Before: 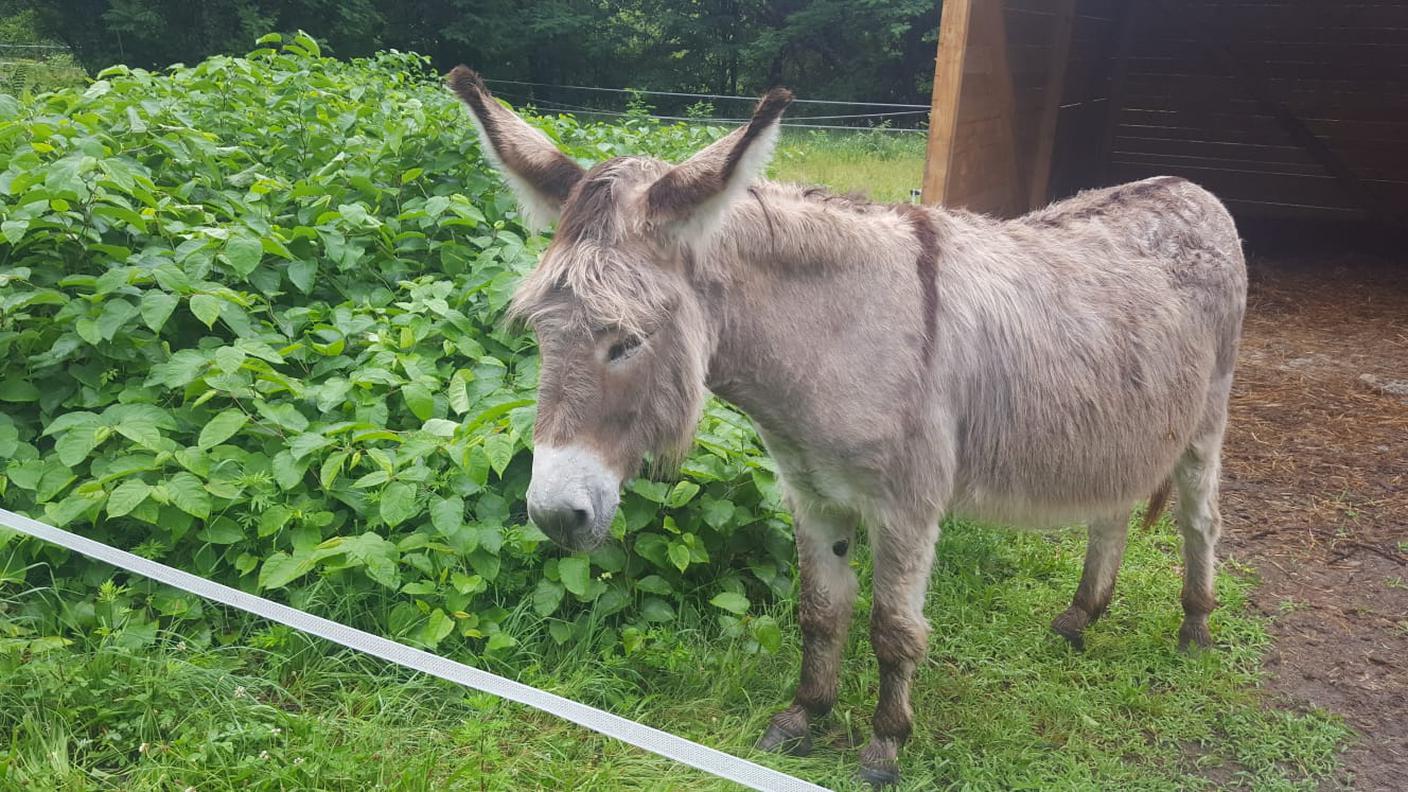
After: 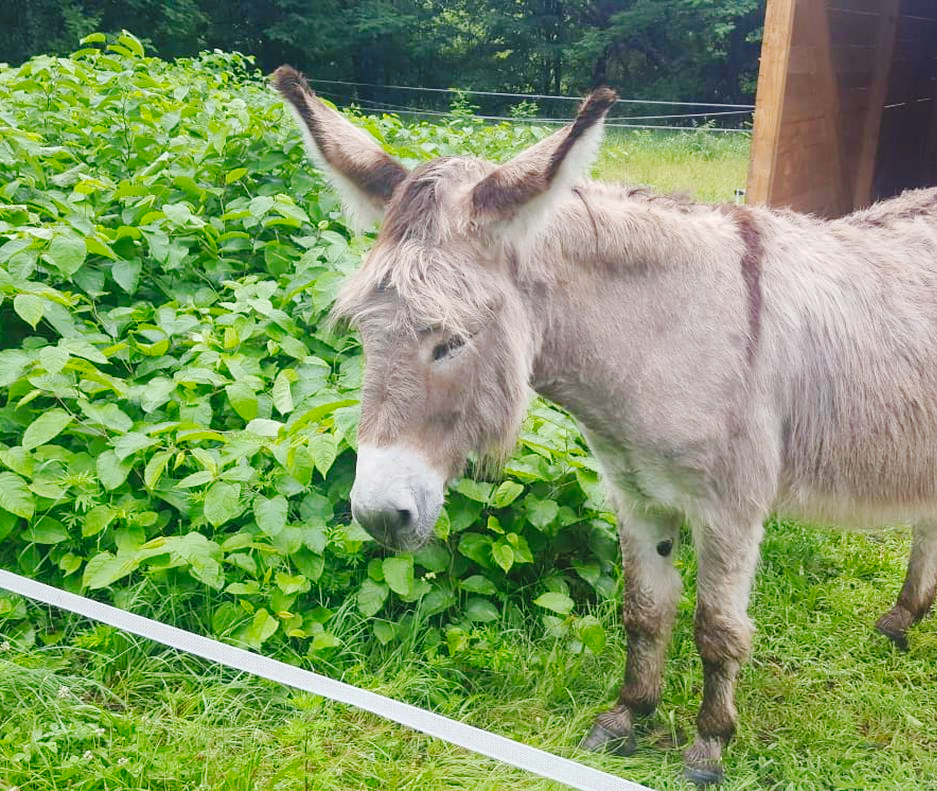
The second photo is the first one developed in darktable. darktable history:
contrast brightness saturation: contrast 0.043, saturation 0.162
tone curve: curves: ch0 [(0, 0) (0.003, 0.044) (0.011, 0.045) (0.025, 0.048) (0.044, 0.051) (0.069, 0.065) (0.1, 0.08) (0.136, 0.108) (0.177, 0.152) (0.224, 0.216) (0.277, 0.305) (0.335, 0.392) (0.399, 0.481) (0.468, 0.579) (0.543, 0.658) (0.623, 0.729) (0.709, 0.8) (0.801, 0.867) (0.898, 0.93) (1, 1)], preserve colors none
crop and rotate: left 12.531%, right 20.914%
